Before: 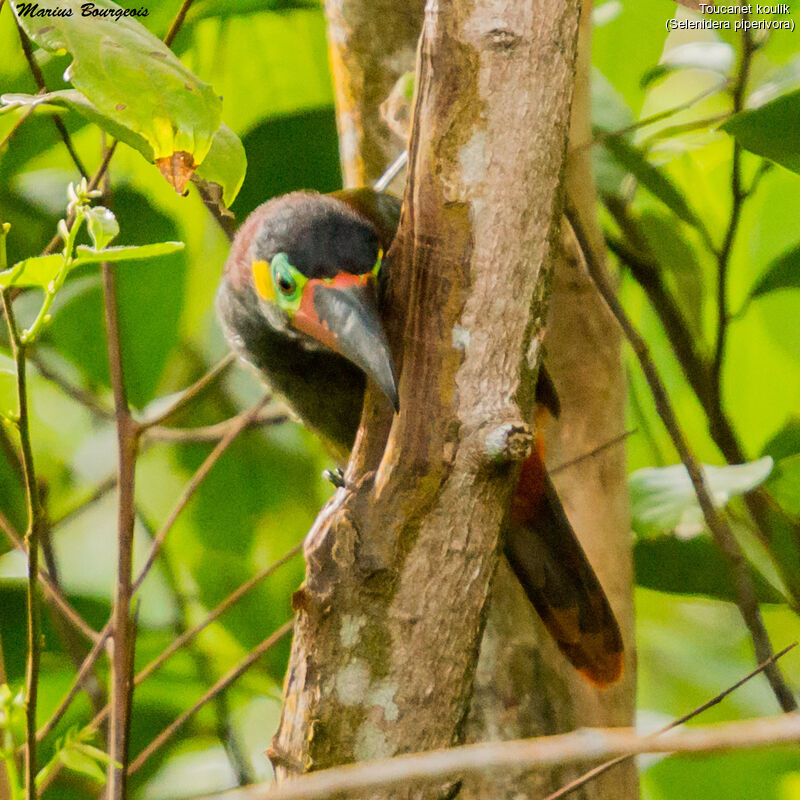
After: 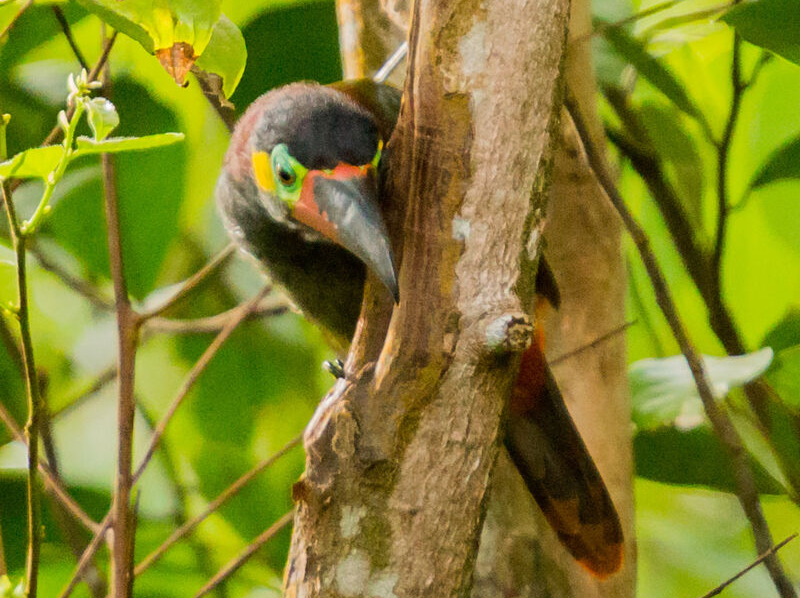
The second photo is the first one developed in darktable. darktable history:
crop: top 13.719%, bottom 11.456%
